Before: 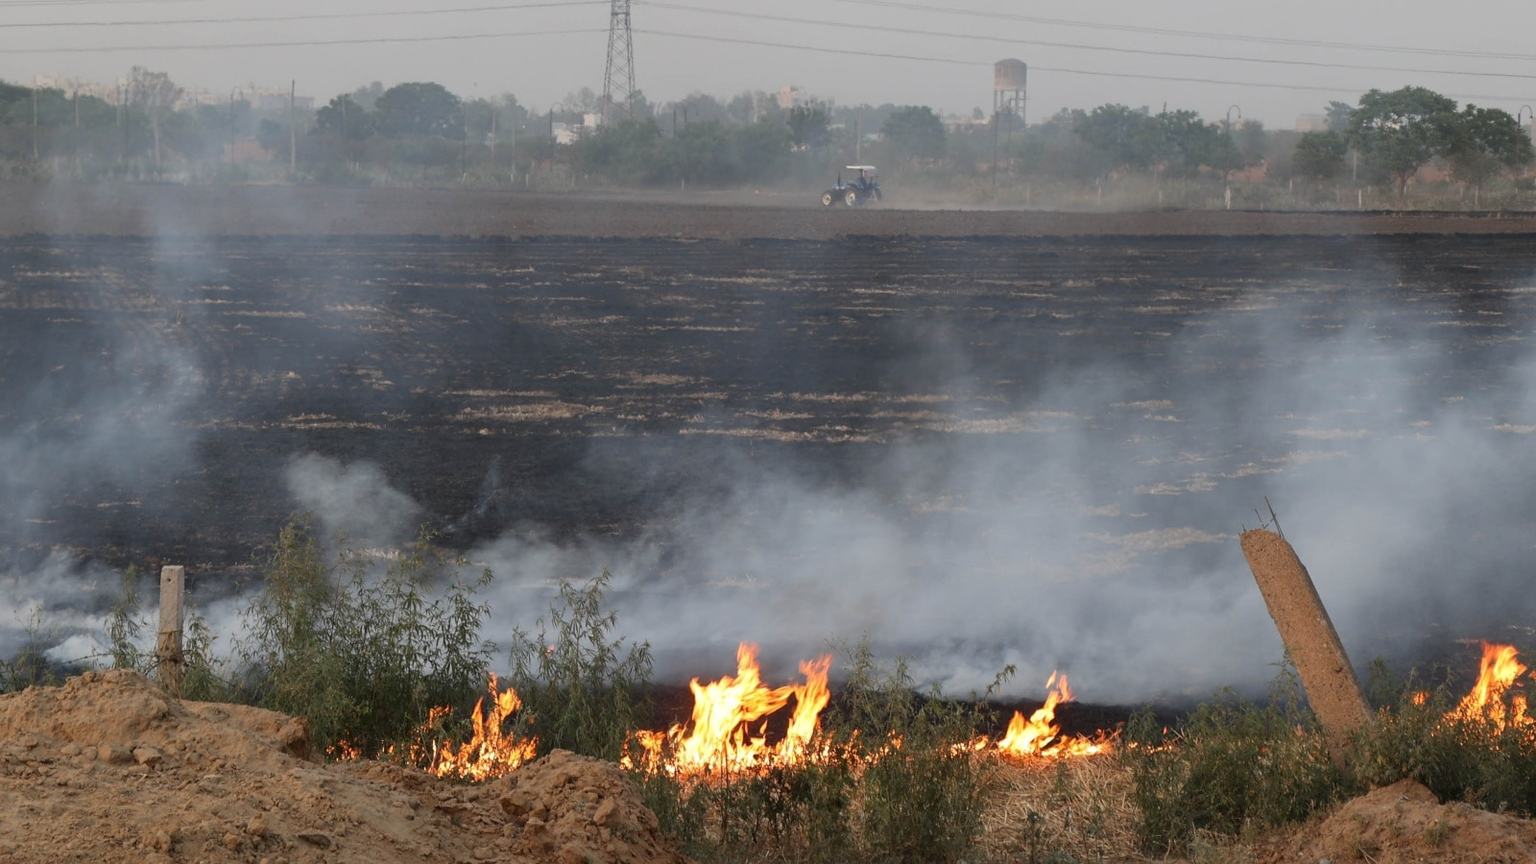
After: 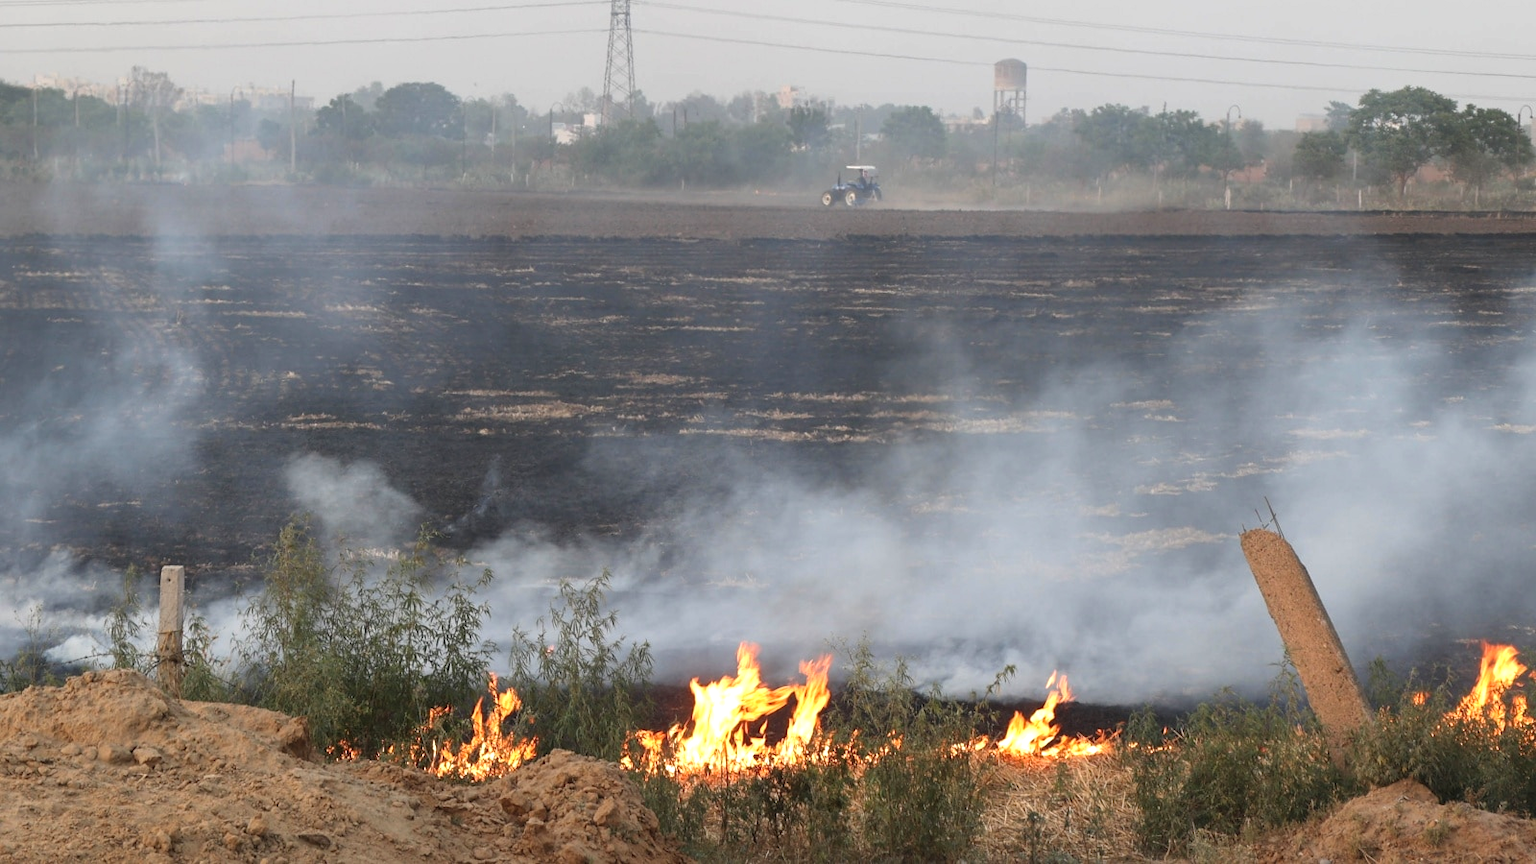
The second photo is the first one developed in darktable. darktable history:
exposure: black level correction -0.002, exposure 0.531 EV, compensate highlight preservation false
